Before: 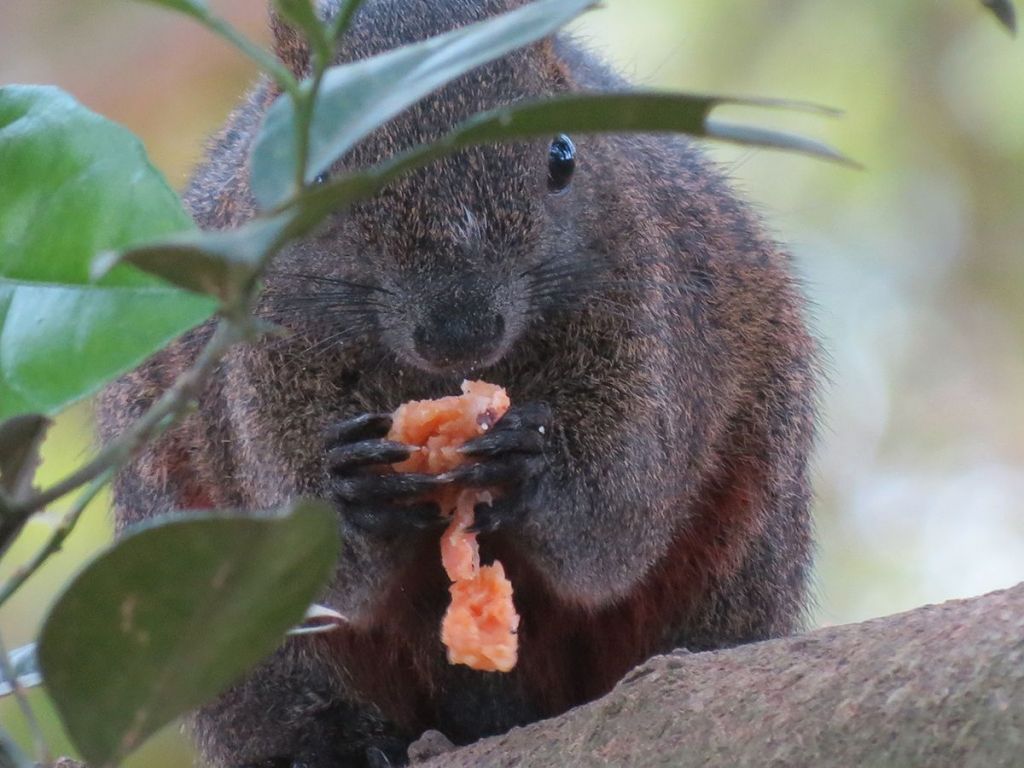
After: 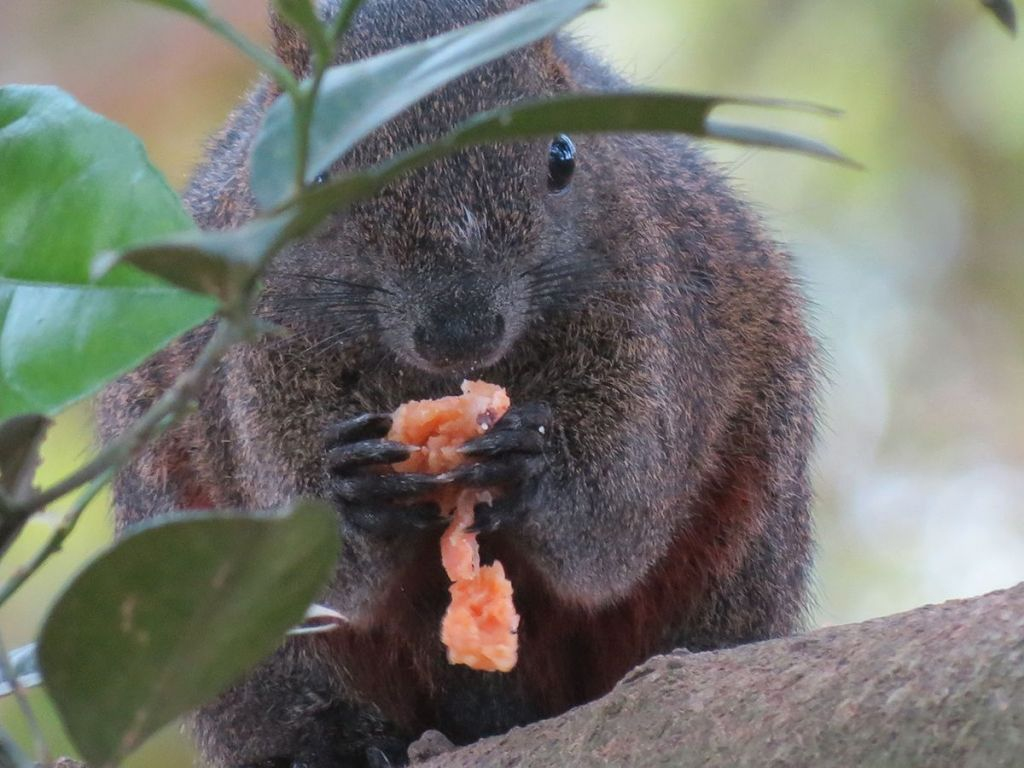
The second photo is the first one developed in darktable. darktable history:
shadows and highlights: shadows 34.32, highlights -34.76, soften with gaussian
